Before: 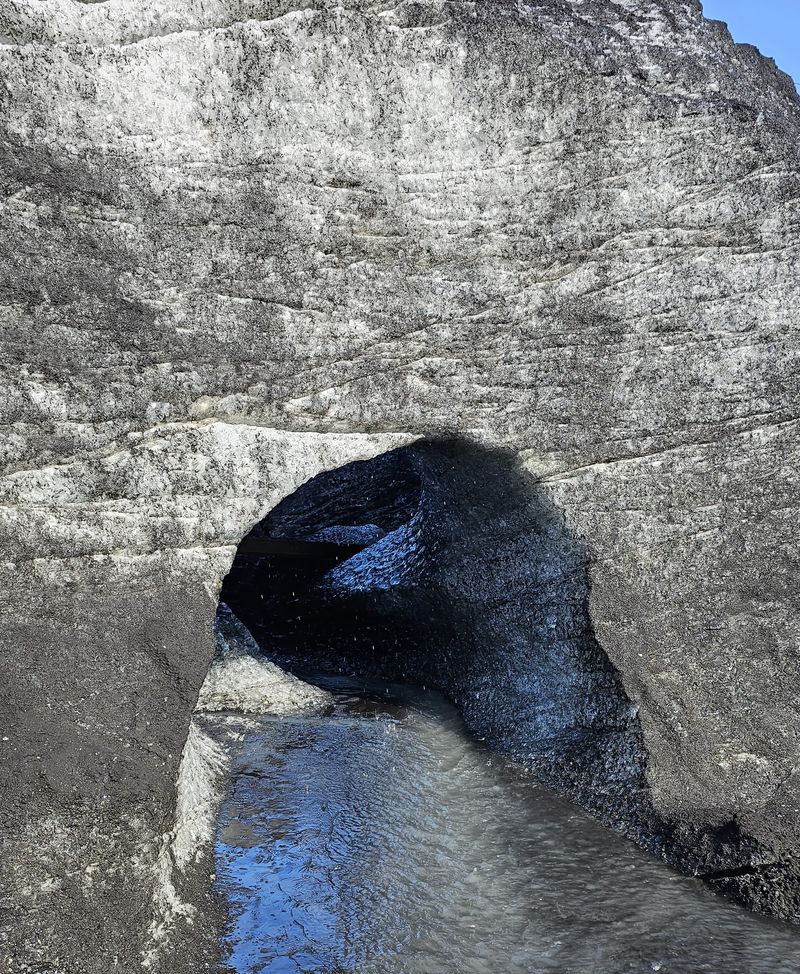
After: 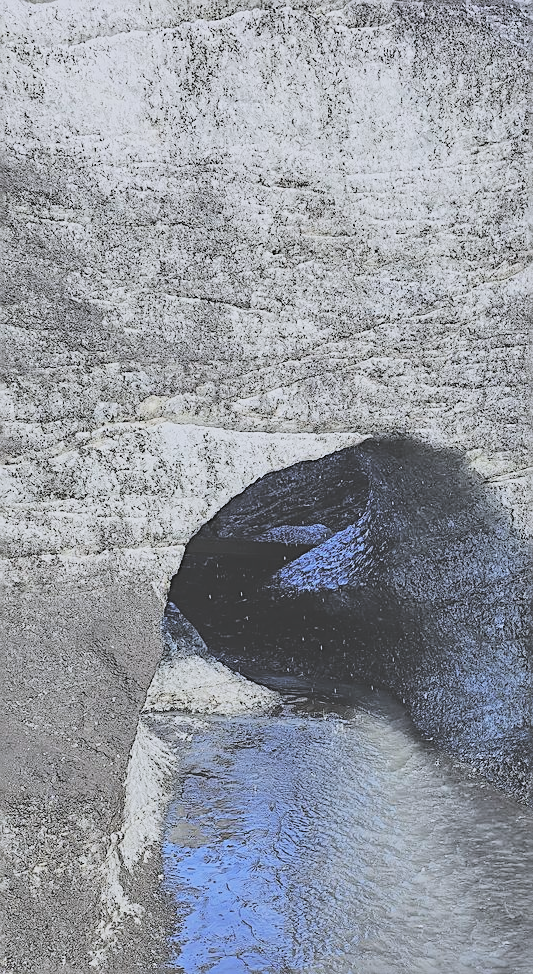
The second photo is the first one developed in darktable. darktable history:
sharpen: amount 0.575
filmic rgb: black relative exposure -6.15 EV, white relative exposure 6.96 EV, hardness 2.23, color science v6 (2022)
contrast brightness saturation: brightness 0.28
white balance: red 0.984, blue 1.059
crop and rotate: left 6.617%, right 26.717%
exposure: black level correction -0.028, compensate highlight preservation false
